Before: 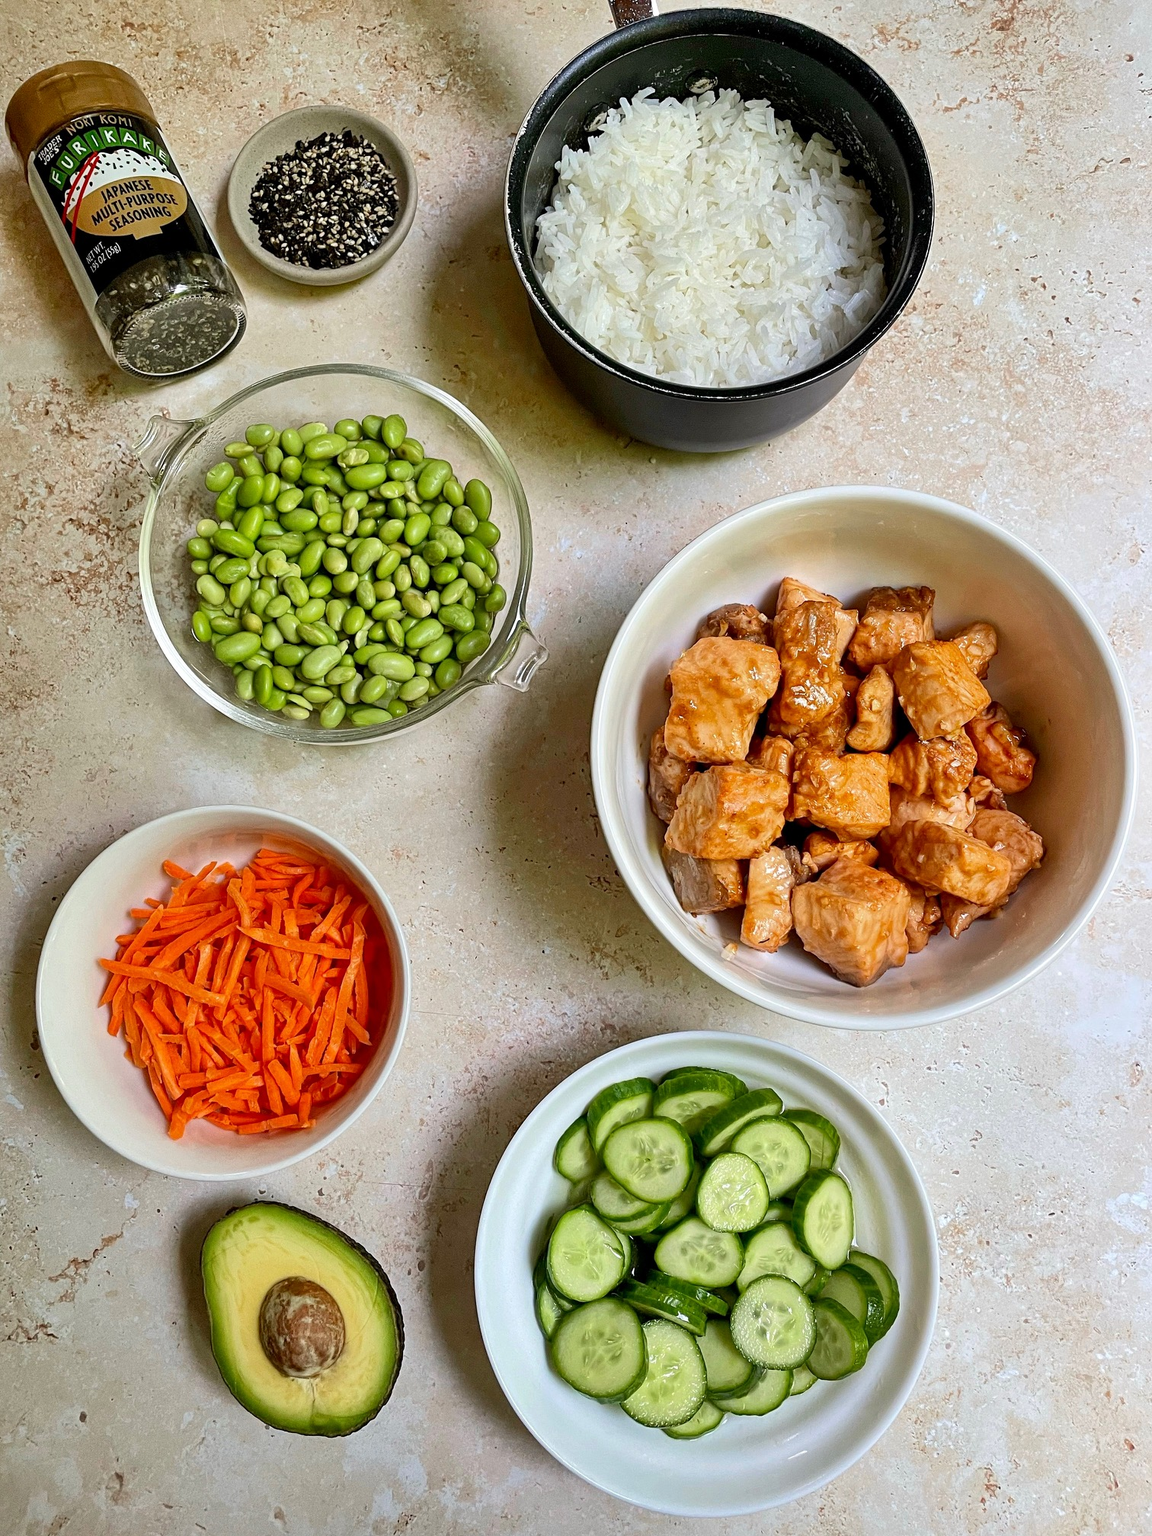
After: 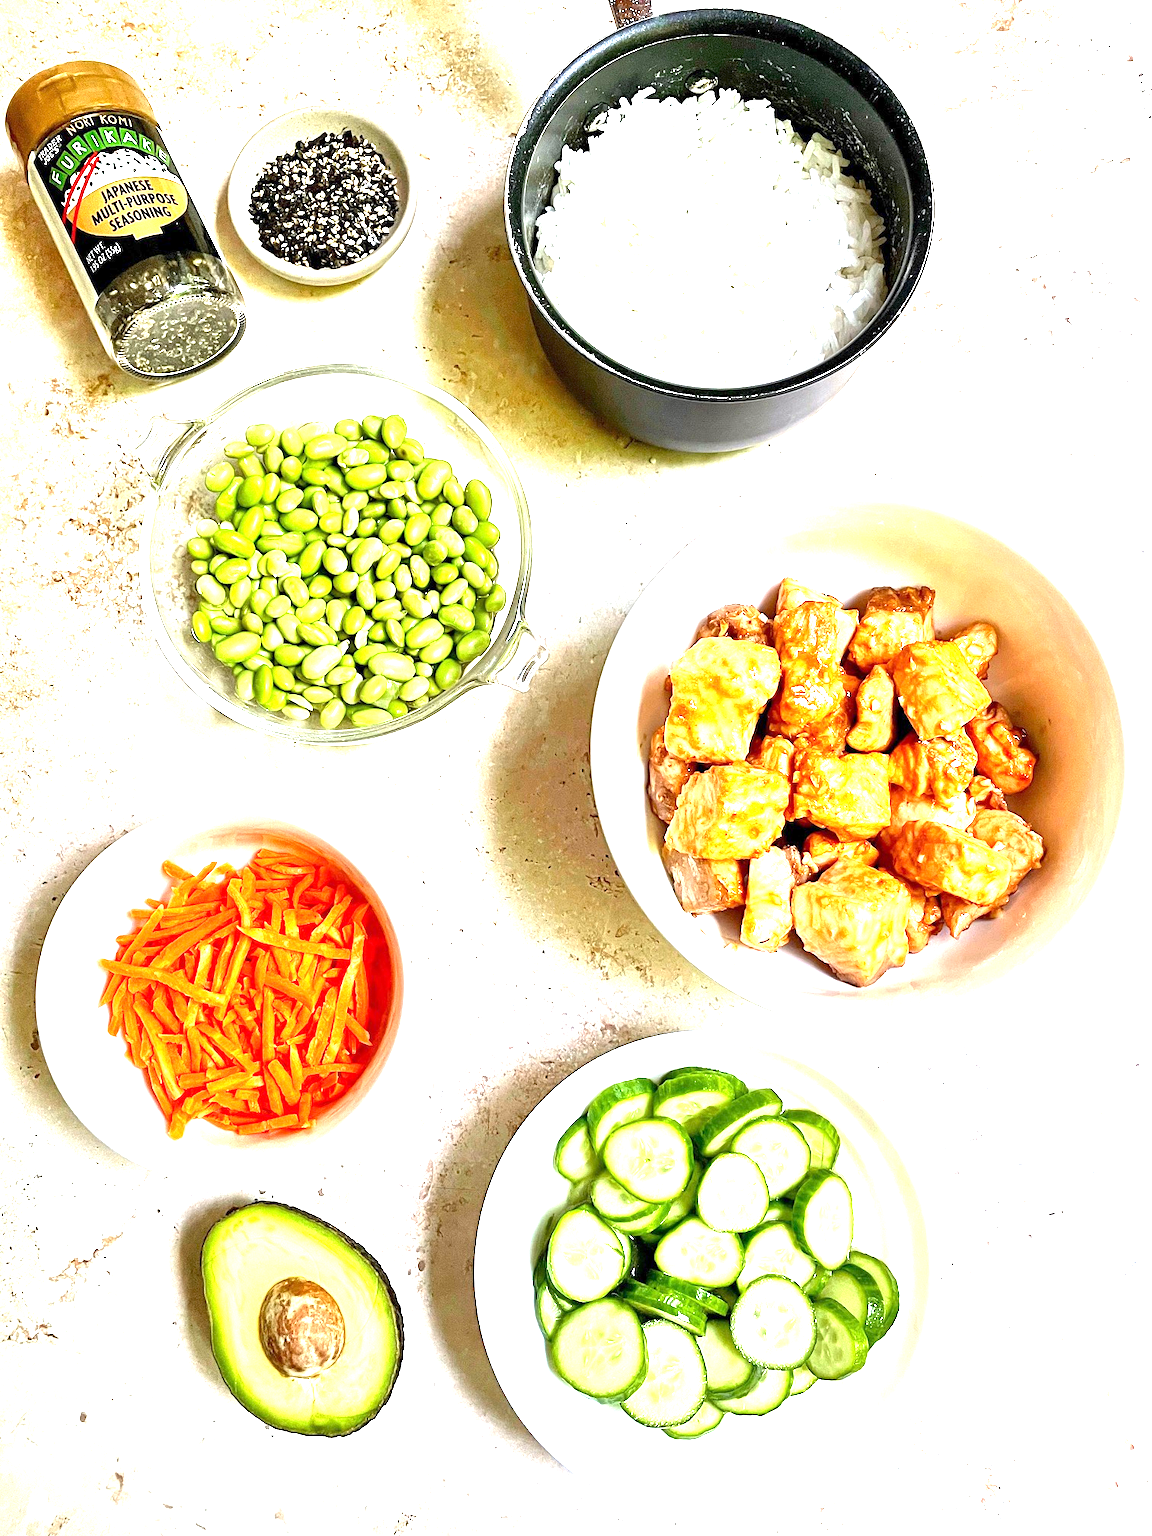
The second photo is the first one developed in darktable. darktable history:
exposure: exposure 2.207 EV, compensate highlight preservation false
white balance: red 0.988, blue 1.017
